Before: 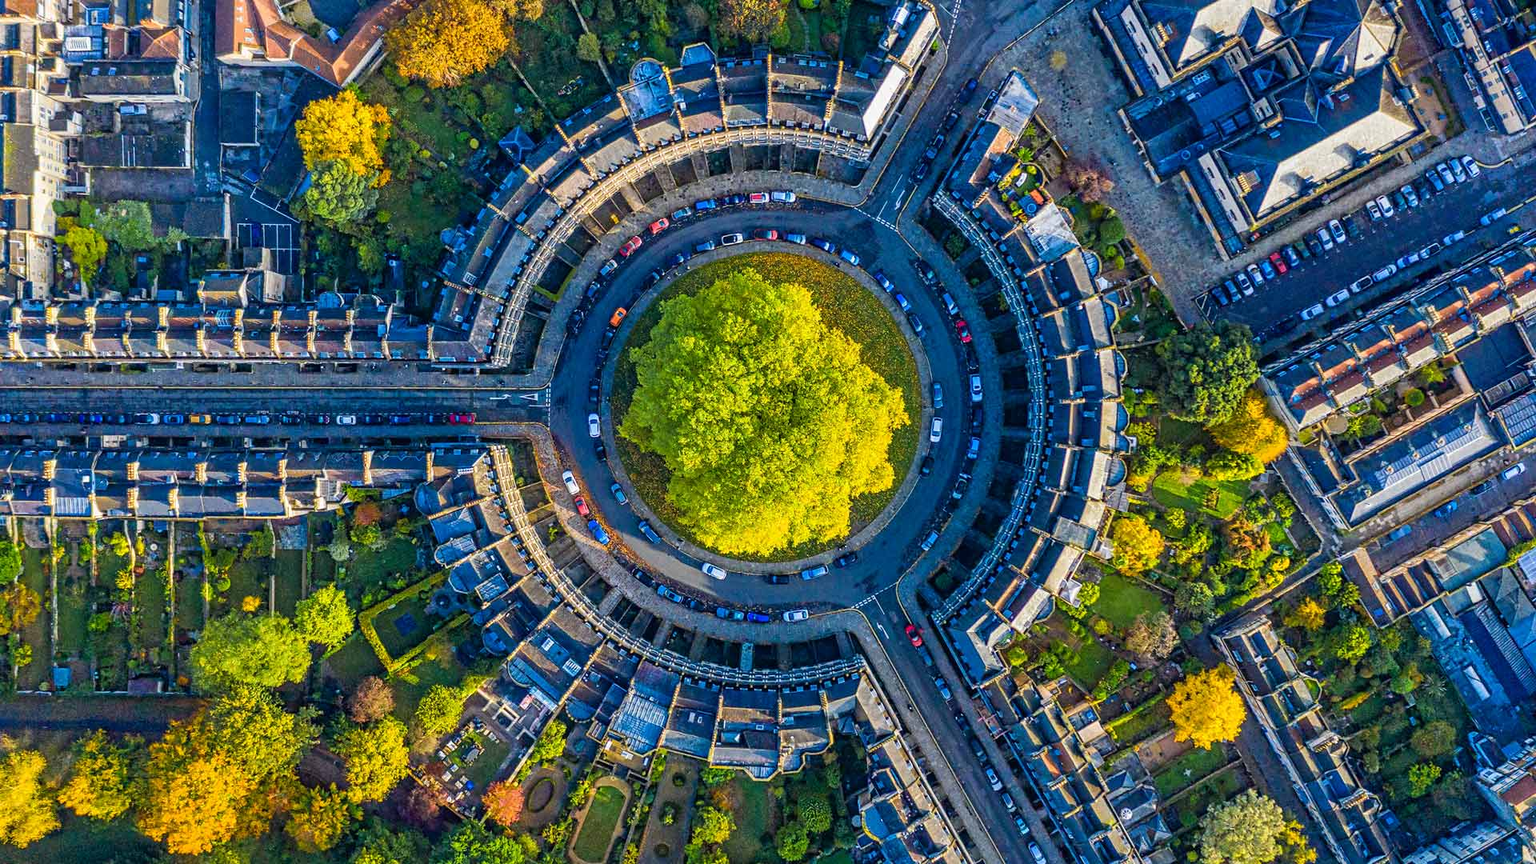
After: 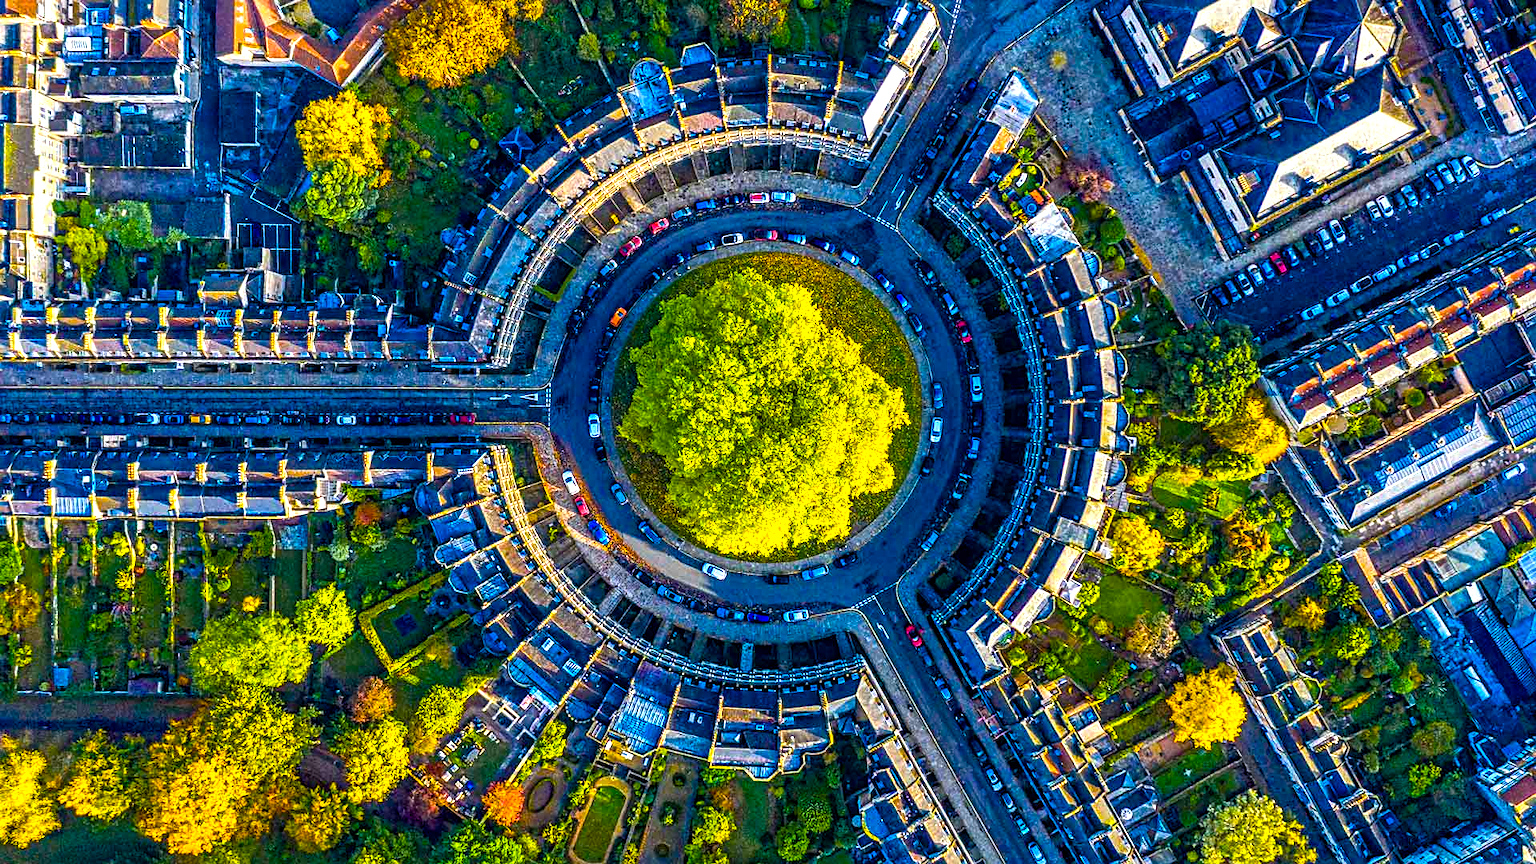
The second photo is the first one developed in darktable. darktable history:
color balance rgb: linear chroma grading › global chroma 9%, perceptual saturation grading › global saturation 36%, perceptual saturation grading › shadows 35%, perceptual brilliance grading › global brilliance 21.21%, perceptual brilliance grading › shadows -35%, global vibrance 21.21%
local contrast: on, module defaults
sharpen: amount 0.2
